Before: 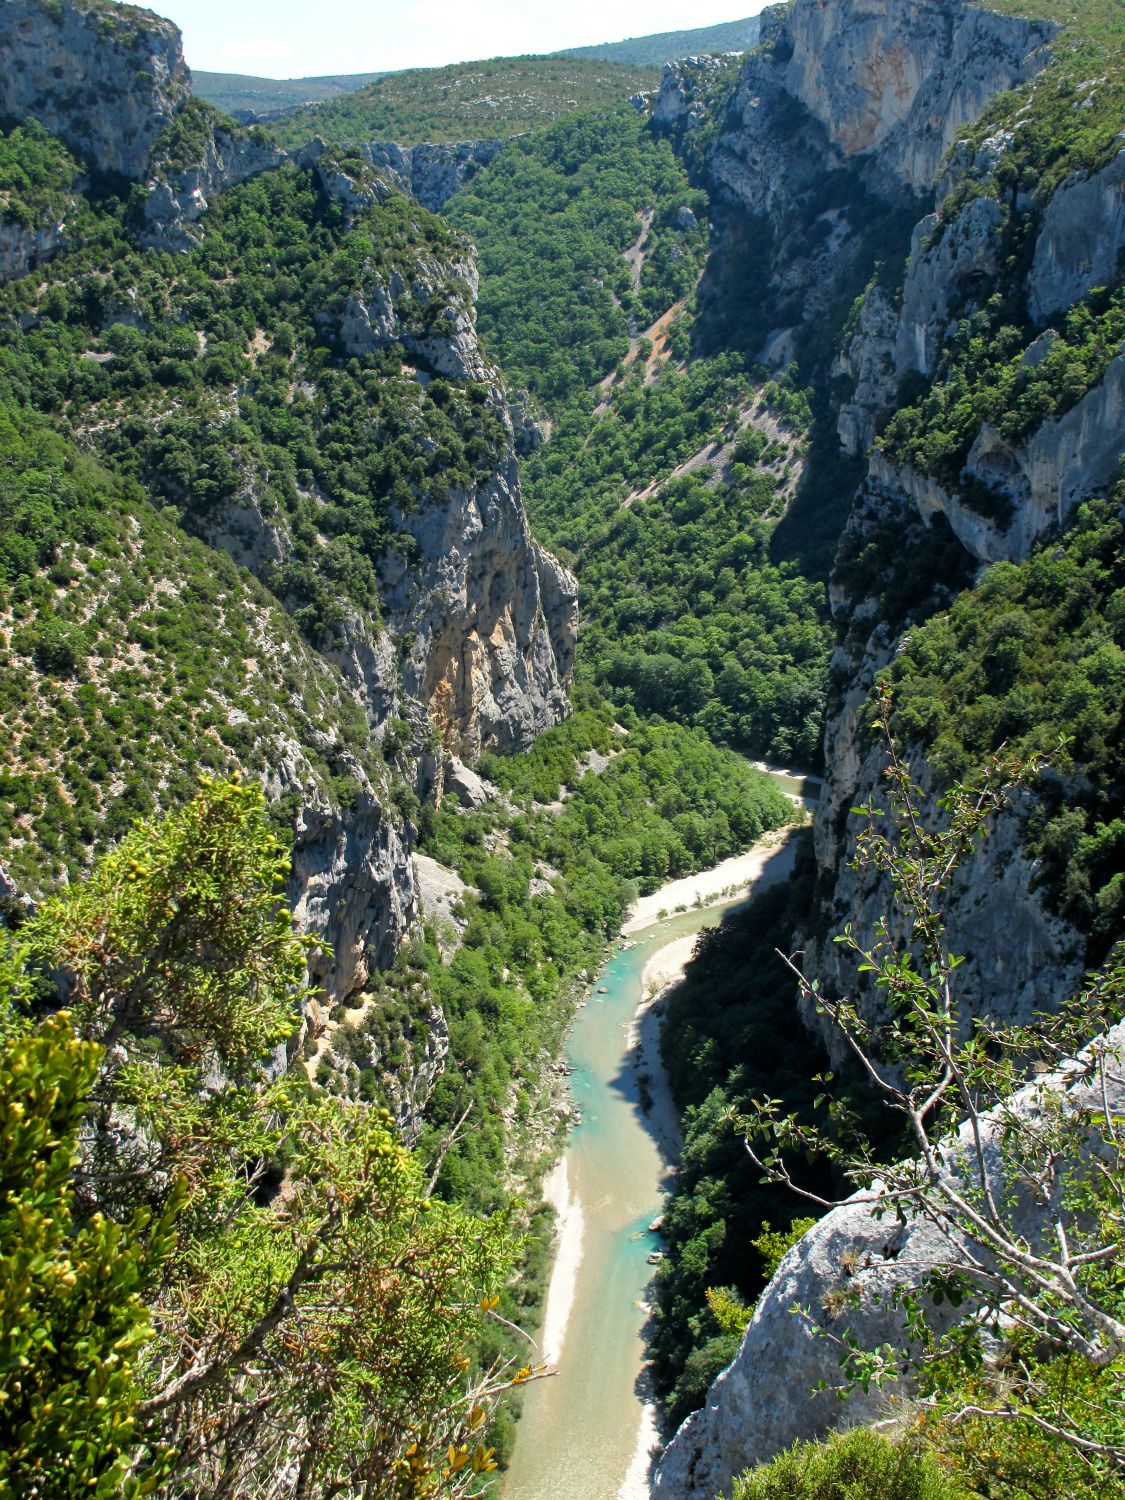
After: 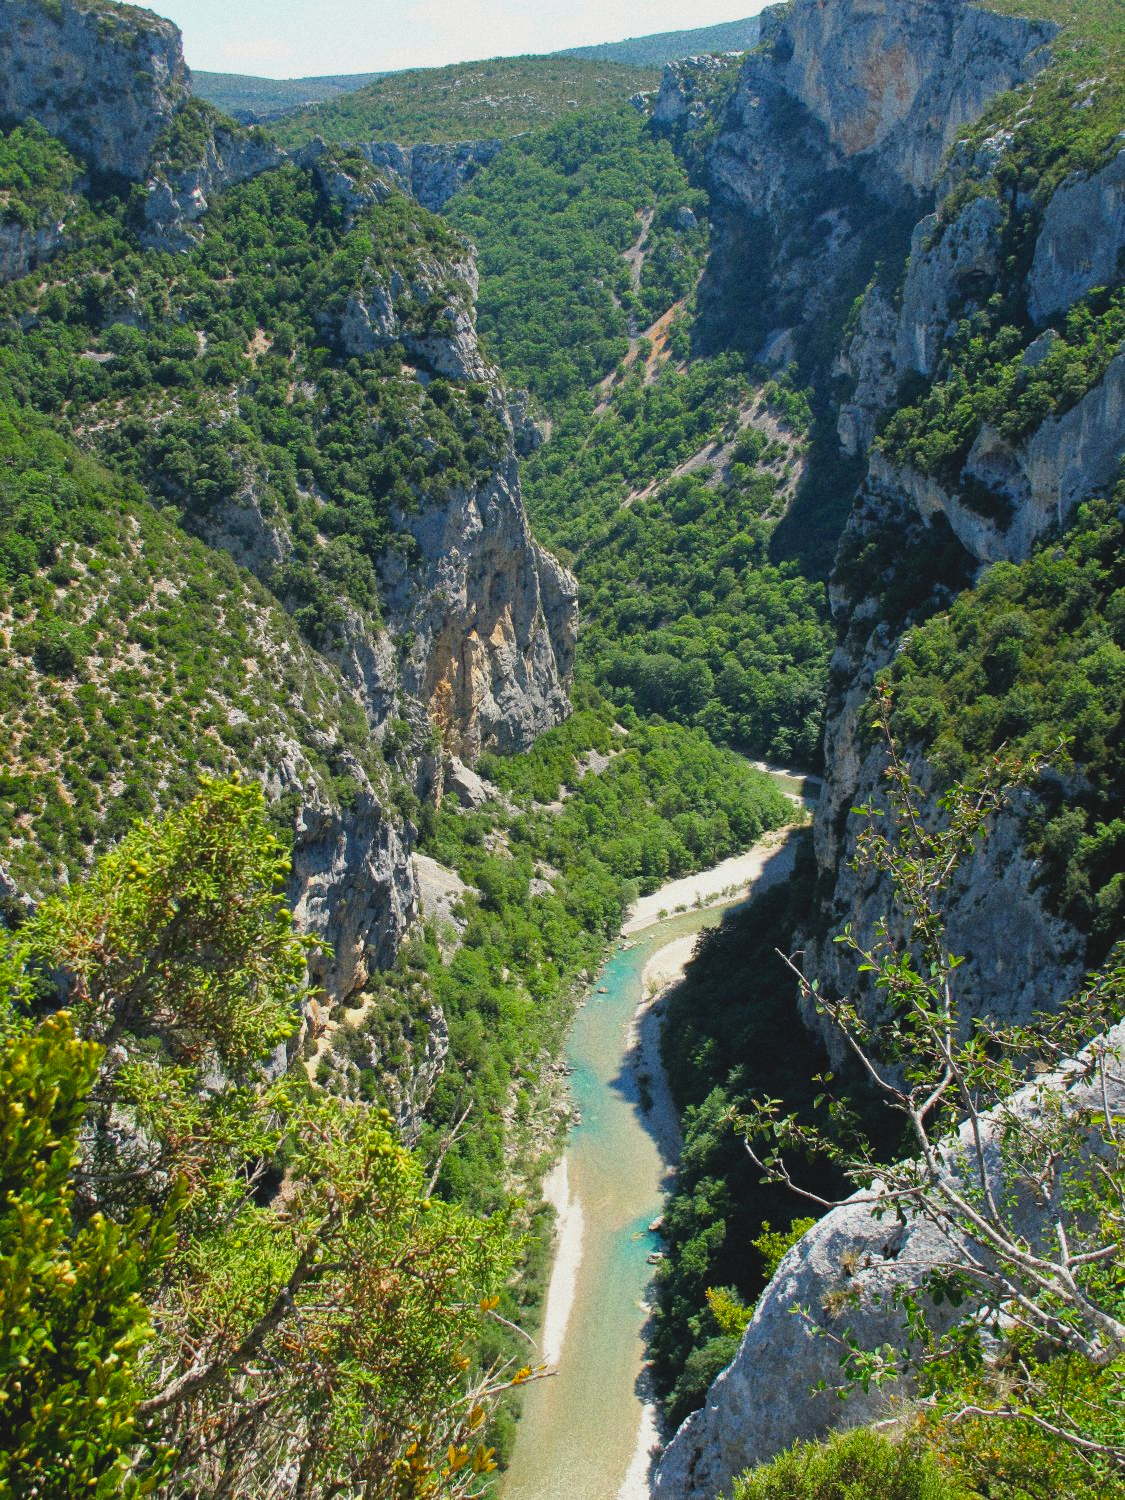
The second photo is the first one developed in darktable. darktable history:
lowpass: radius 0.1, contrast 0.85, saturation 1.1, unbound 0
grain: coarseness 11.82 ISO, strength 36.67%, mid-tones bias 74.17%
